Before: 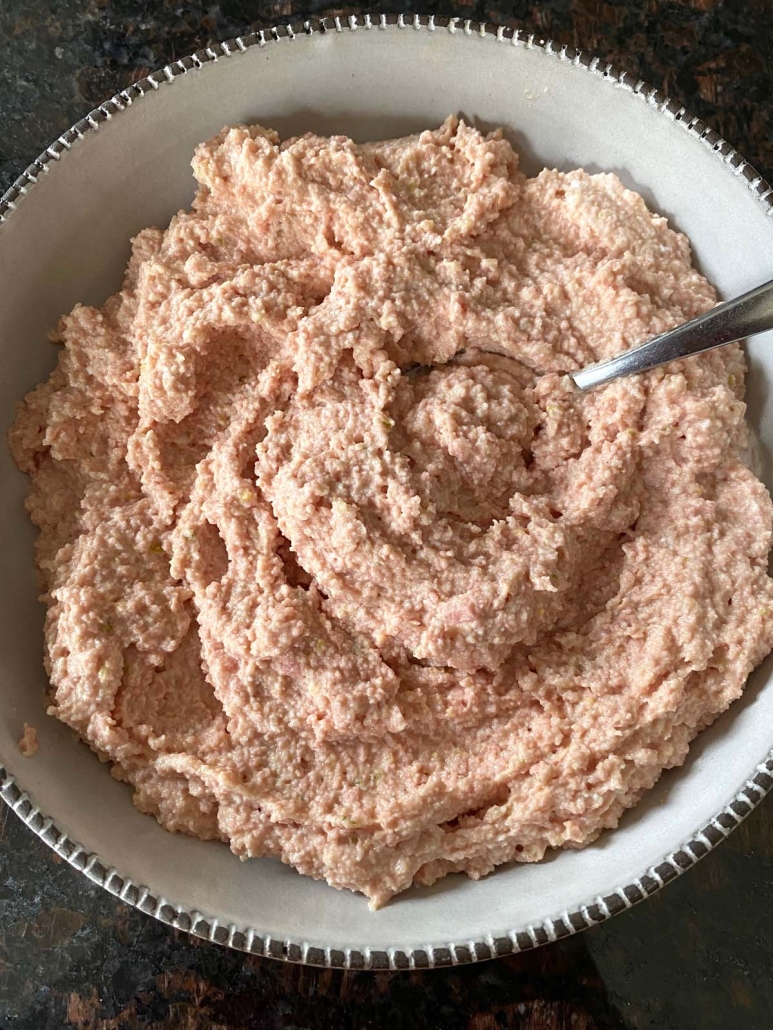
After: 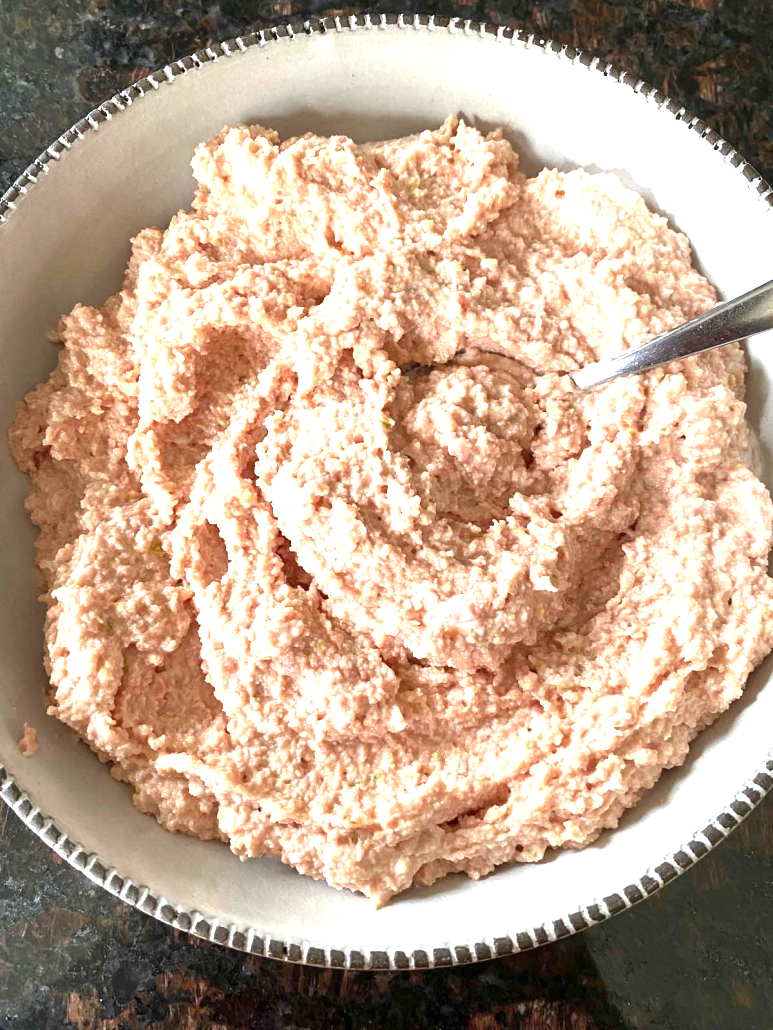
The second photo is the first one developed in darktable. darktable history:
exposure: black level correction 0, exposure 1.2 EV, compensate exposure bias true, compensate highlight preservation false
color correction: saturation 0.99
